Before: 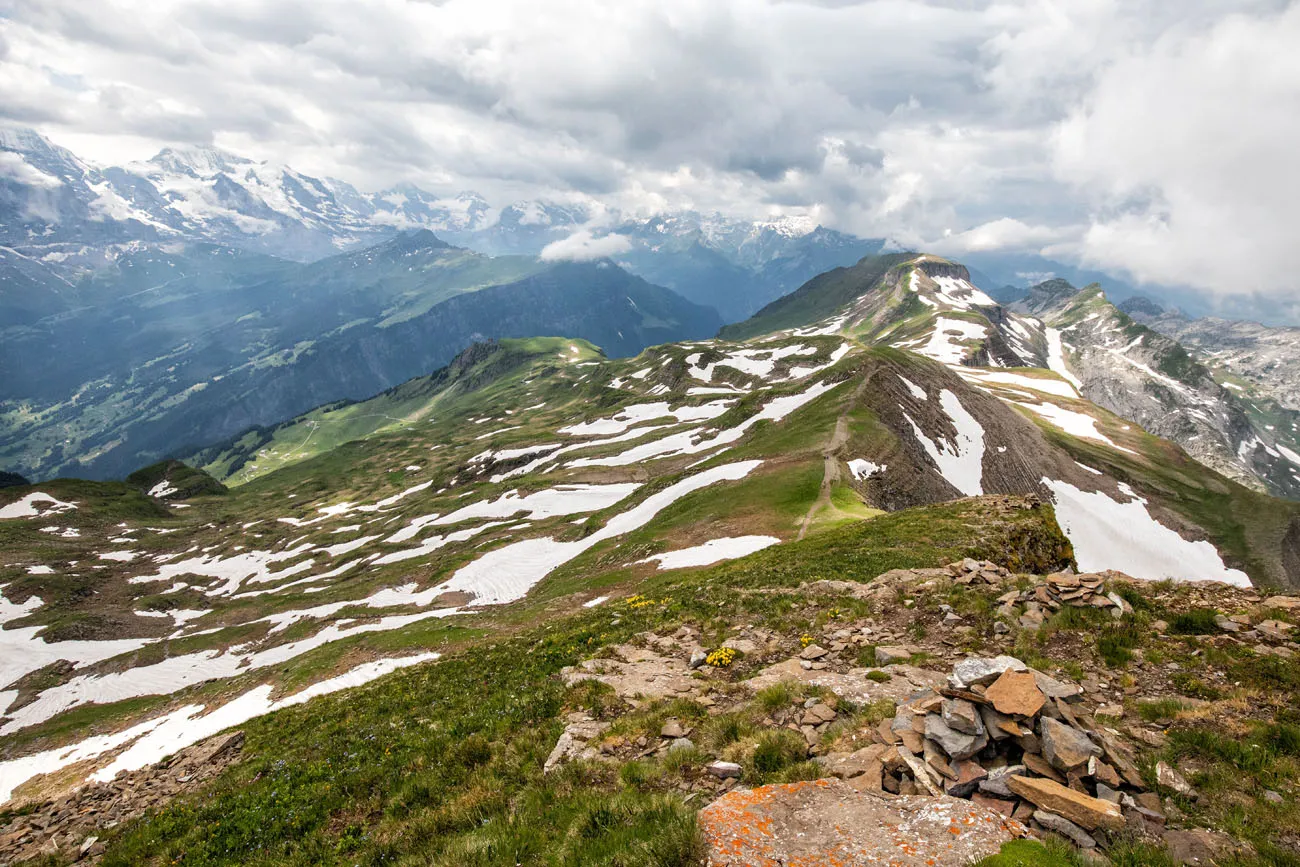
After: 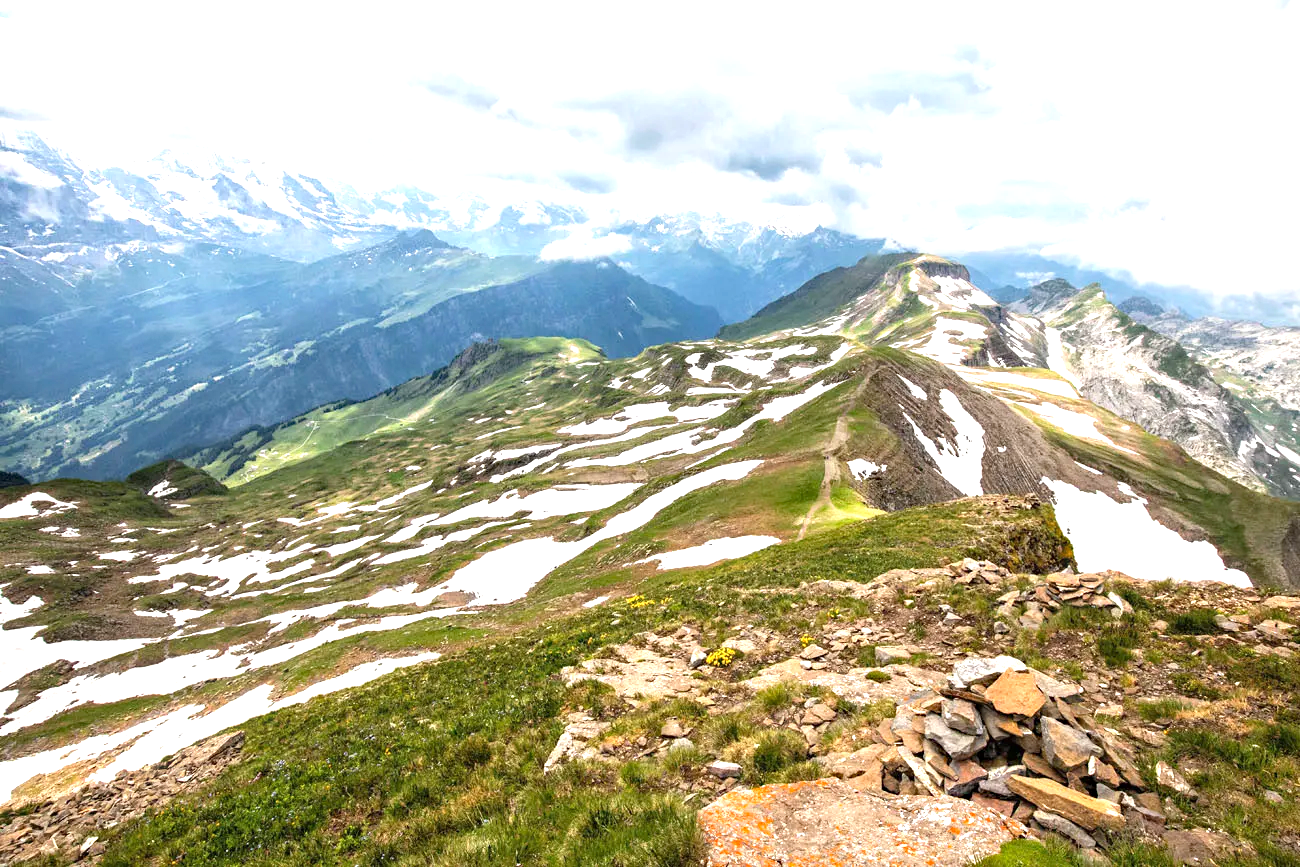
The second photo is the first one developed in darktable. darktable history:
haze removal: compatibility mode true, adaptive false
exposure: black level correction 0, exposure 1.001 EV, compensate exposure bias true, compensate highlight preservation false
